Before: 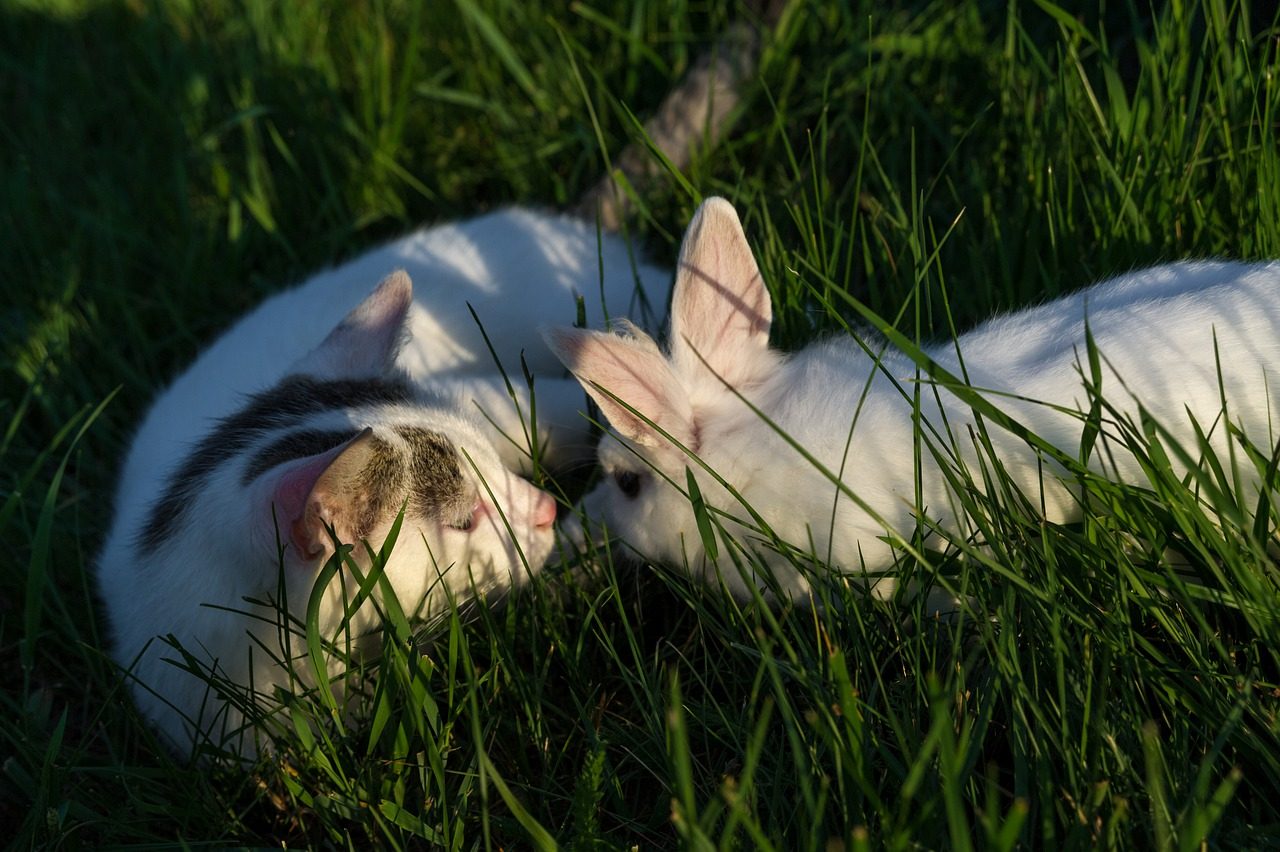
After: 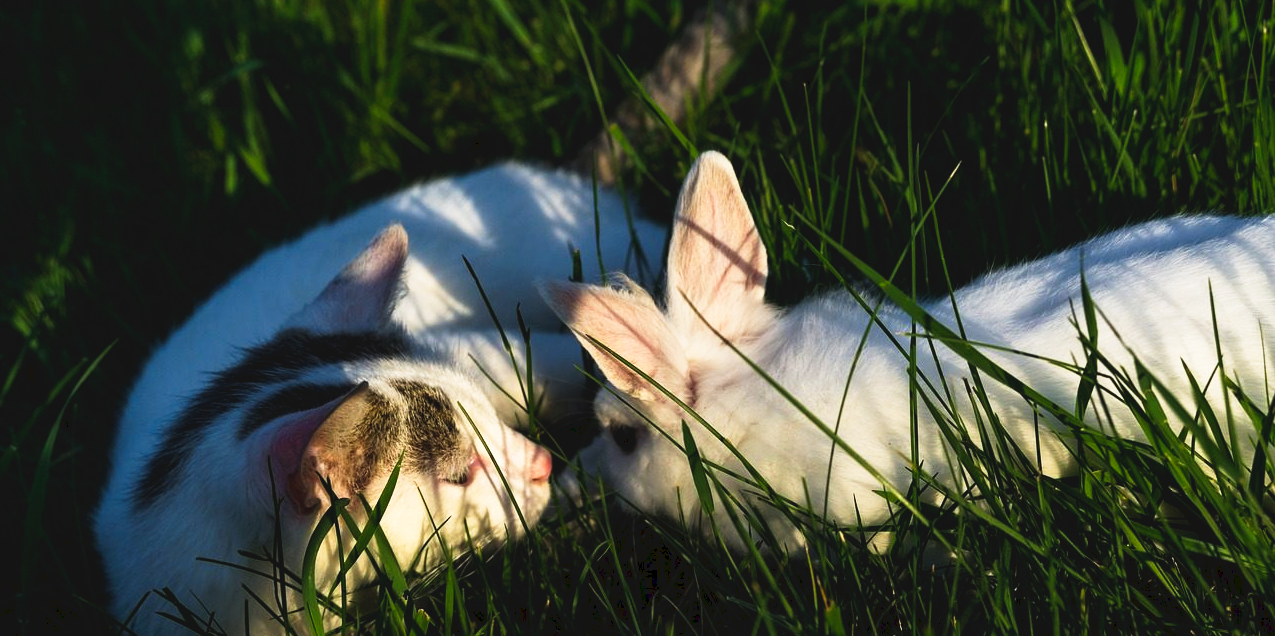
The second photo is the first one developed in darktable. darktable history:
tone curve: curves: ch0 [(0, 0) (0.003, 0.063) (0.011, 0.063) (0.025, 0.063) (0.044, 0.066) (0.069, 0.071) (0.1, 0.09) (0.136, 0.116) (0.177, 0.144) (0.224, 0.192) (0.277, 0.246) (0.335, 0.311) (0.399, 0.399) (0.468, 0.49) (0.543, 0.589) (0.623, 0.709) (0.709, 0.827) (0.801, 0.918) (0.898, 0.969) (1, 1)], preserve colors none
crop: left 0.387%, top 5.469%, bottom 19.809%
